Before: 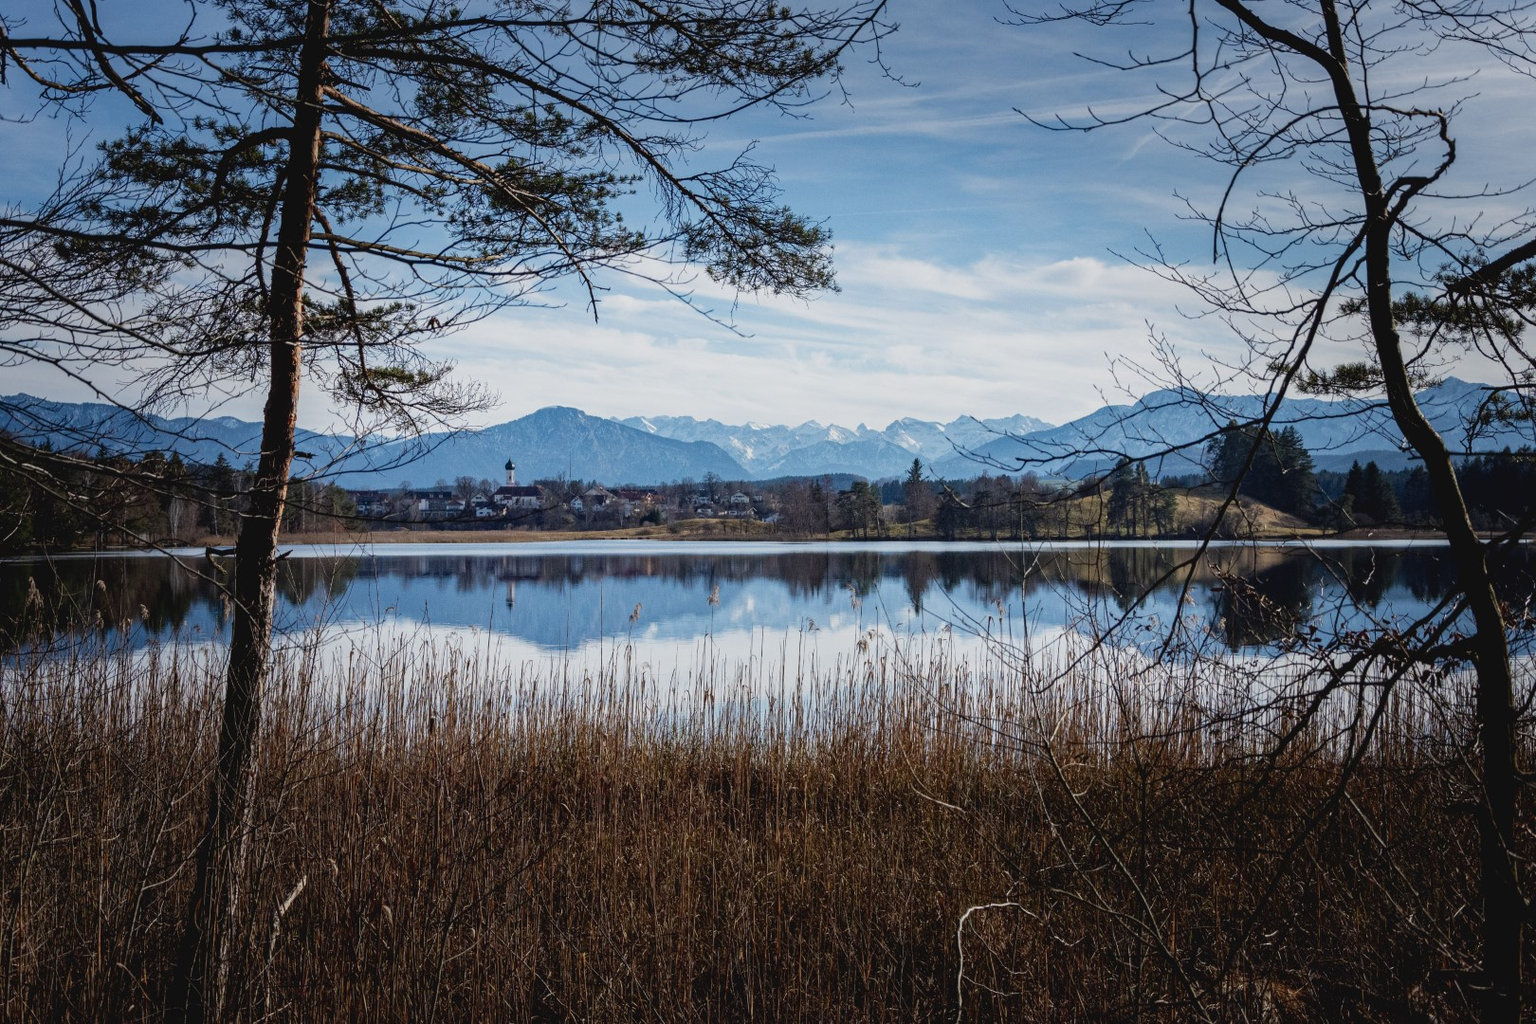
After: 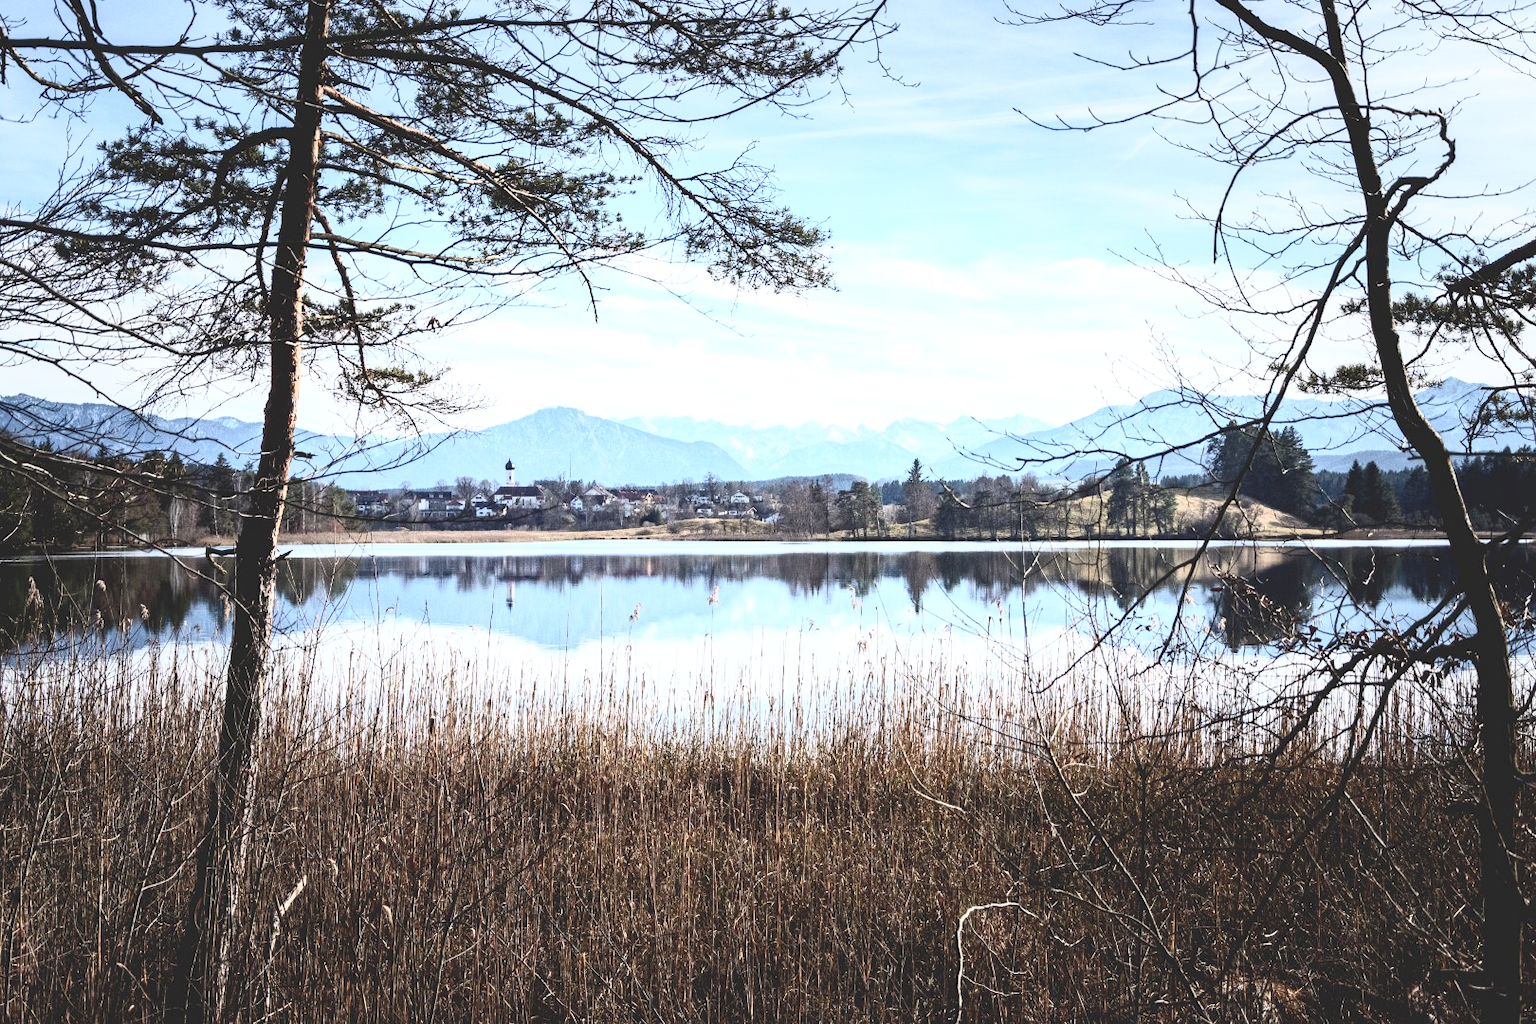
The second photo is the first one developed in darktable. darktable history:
contrast brightness saturation: contrast 0.43, brightness 0.56, saturation -0.19
exposure: exposure 0.785 EV, compensate highlight preservation false
